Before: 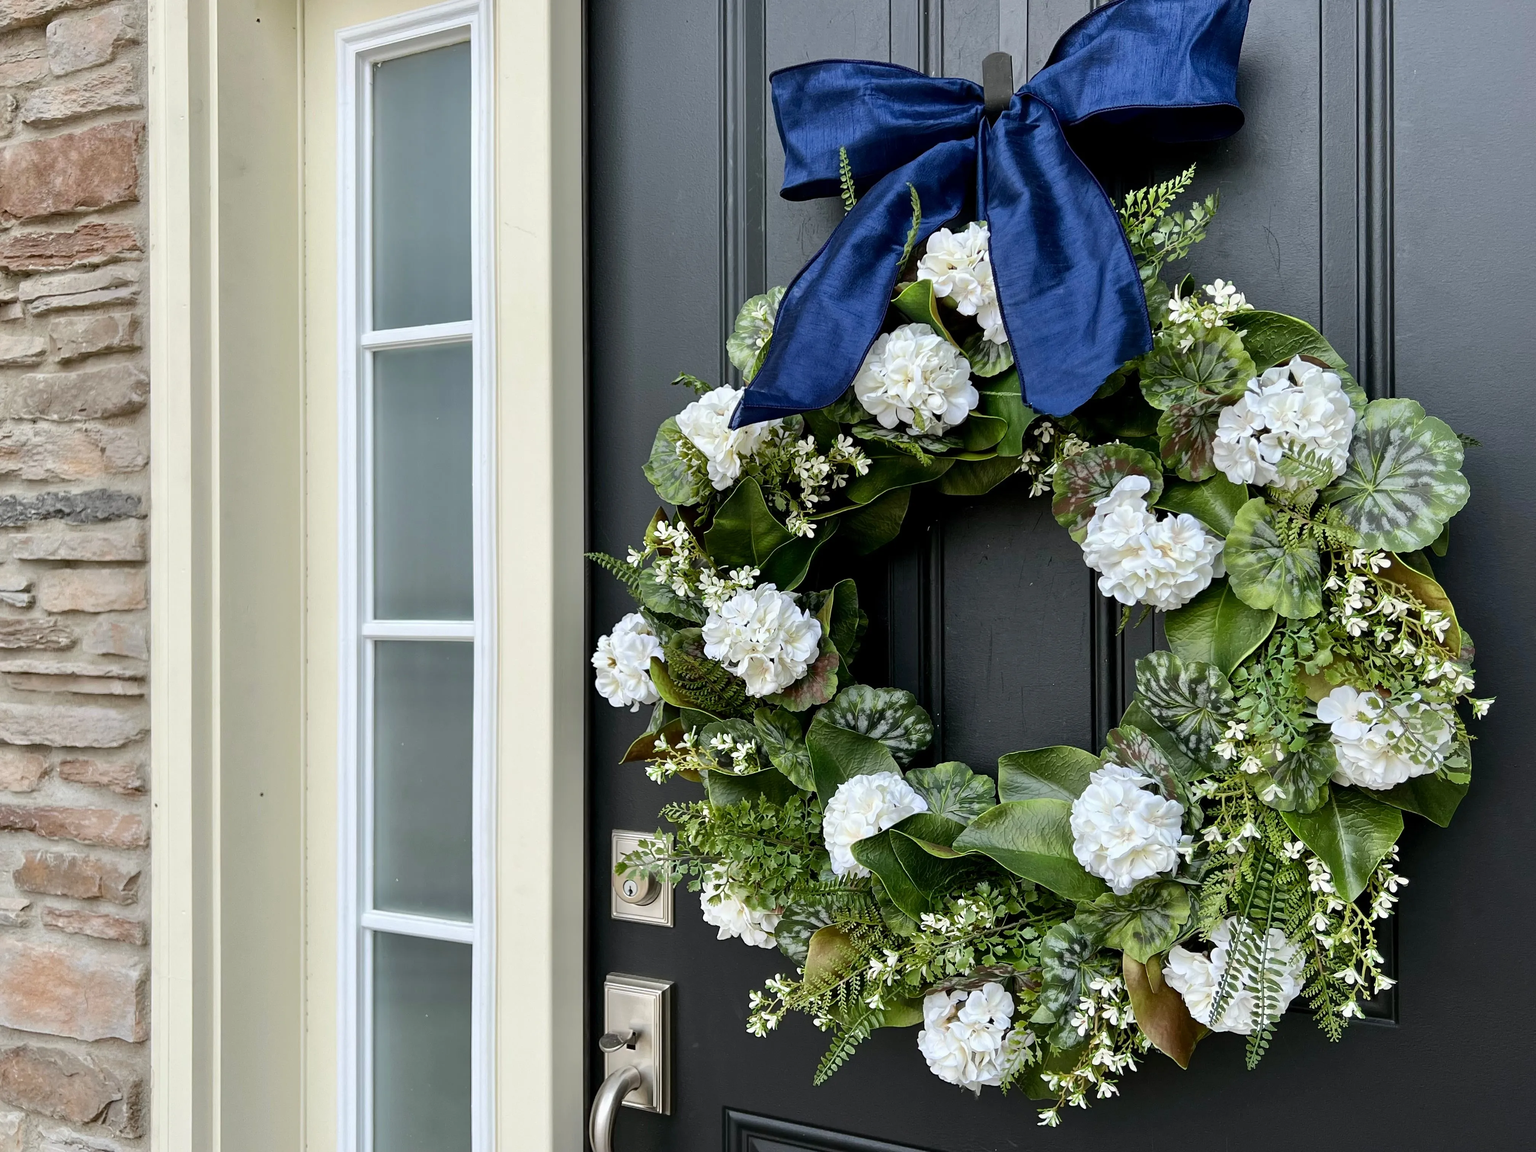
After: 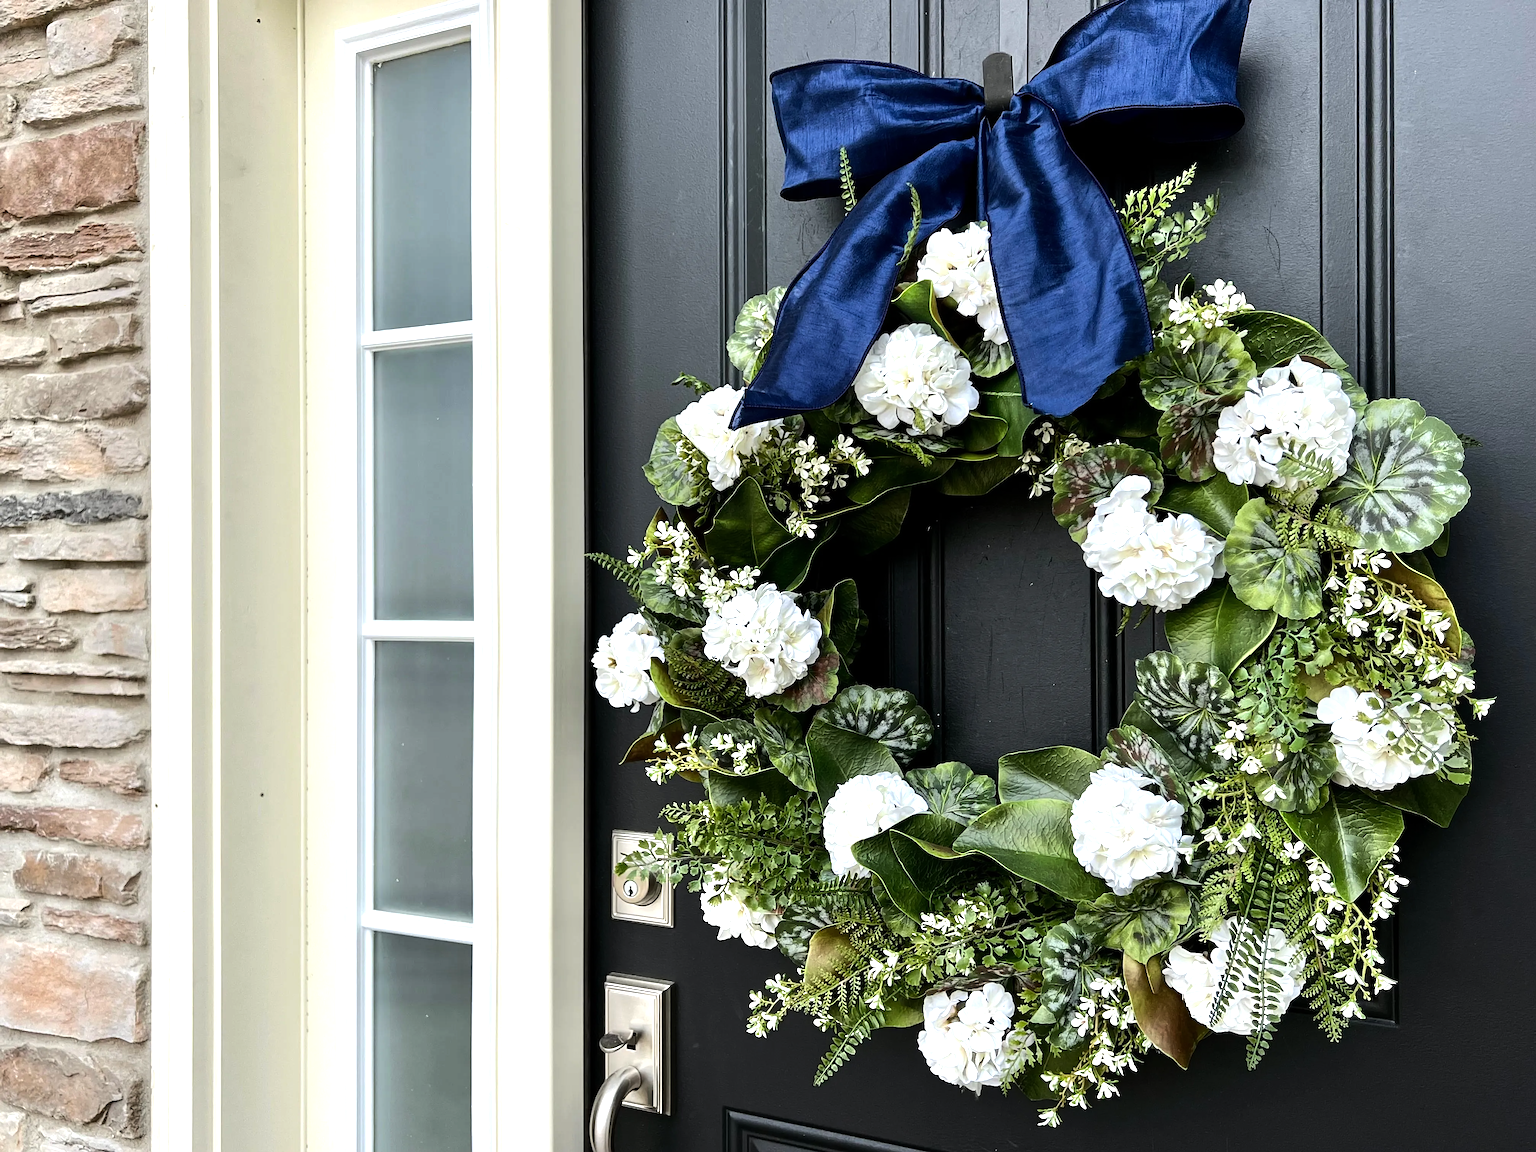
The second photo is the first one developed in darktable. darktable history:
tone equalizer: -8 EV -0.75 EV, -7 EV -0.7 EV, -6 EV -0.6 EV, -5 EV -0.4 EV, -3 EV 0.4 EV, -2 EV 0.6 EV, -1 EV 0.7 EV, +0 EV 0.75 EV, edges refinement/feathering 500, mask exposure compensation -1.57 EV, preserve details no
sharpen: amount 0.2
